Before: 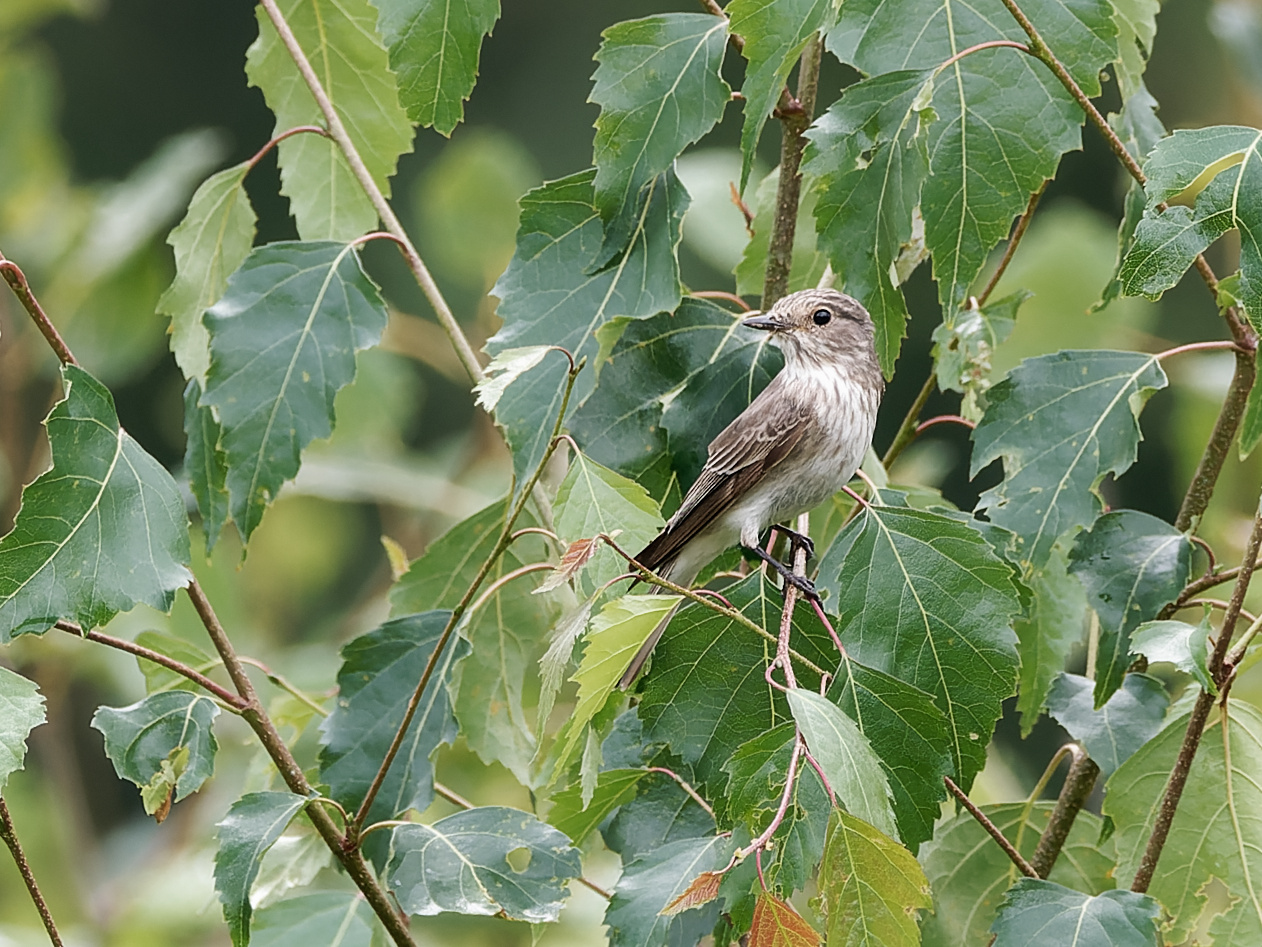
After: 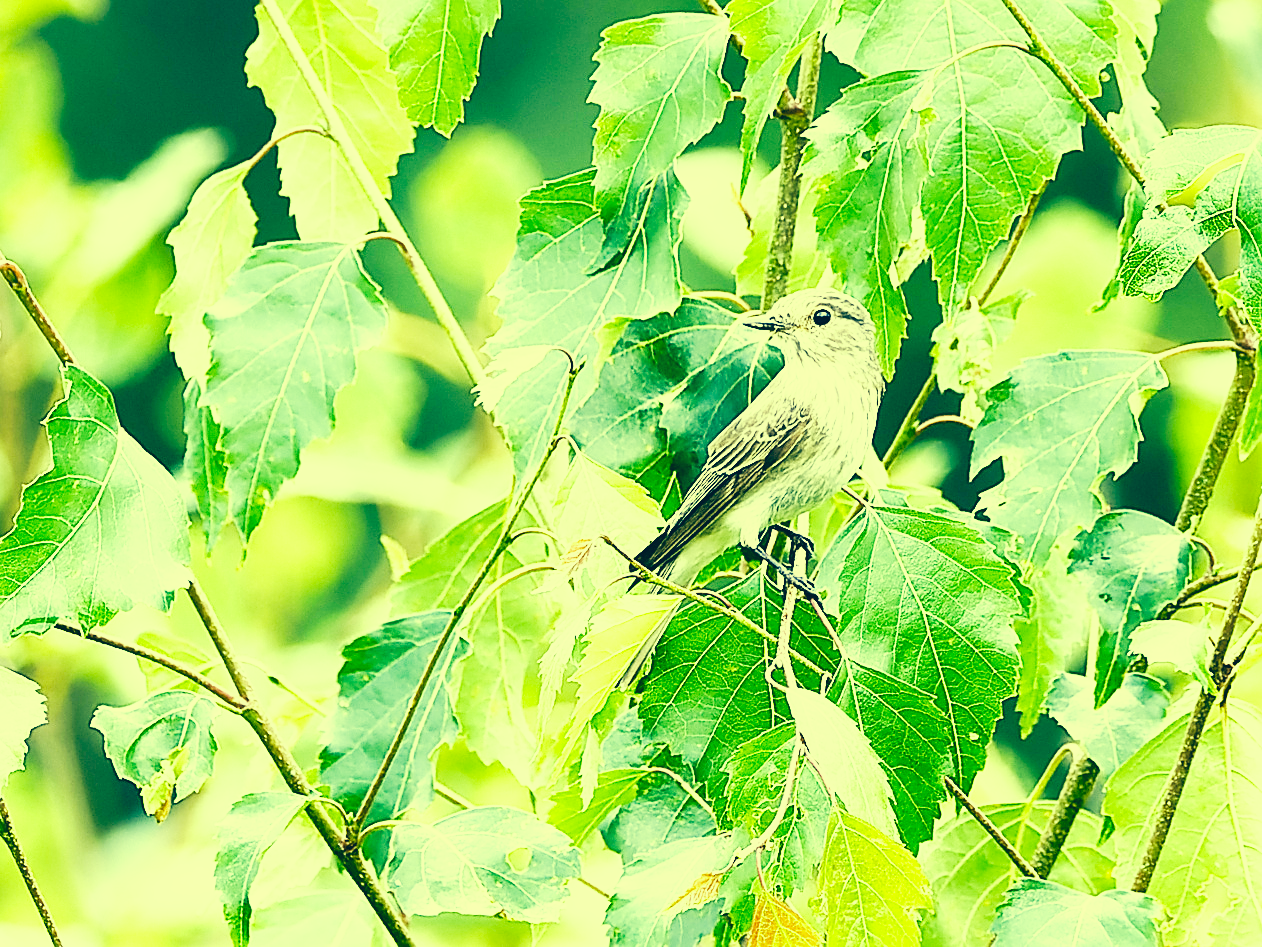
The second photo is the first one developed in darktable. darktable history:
exposure: black level correction 0, exposure 0.701 EV, compensate highlight preservation false
sharpen: on, module defaults
base curve: curves: ch0 [(0, 0) (0.007, 0.004) (0.027, 0.03) (0.046, 0.07) (0.207, 0.54) (0.442, 0.872) (0.673, 0.972) (1, 1)], preserve colors none
color correction: highlights a* -16.22, highlights b* 39.53, shadows a* -39.23, shadows b* -25.65
